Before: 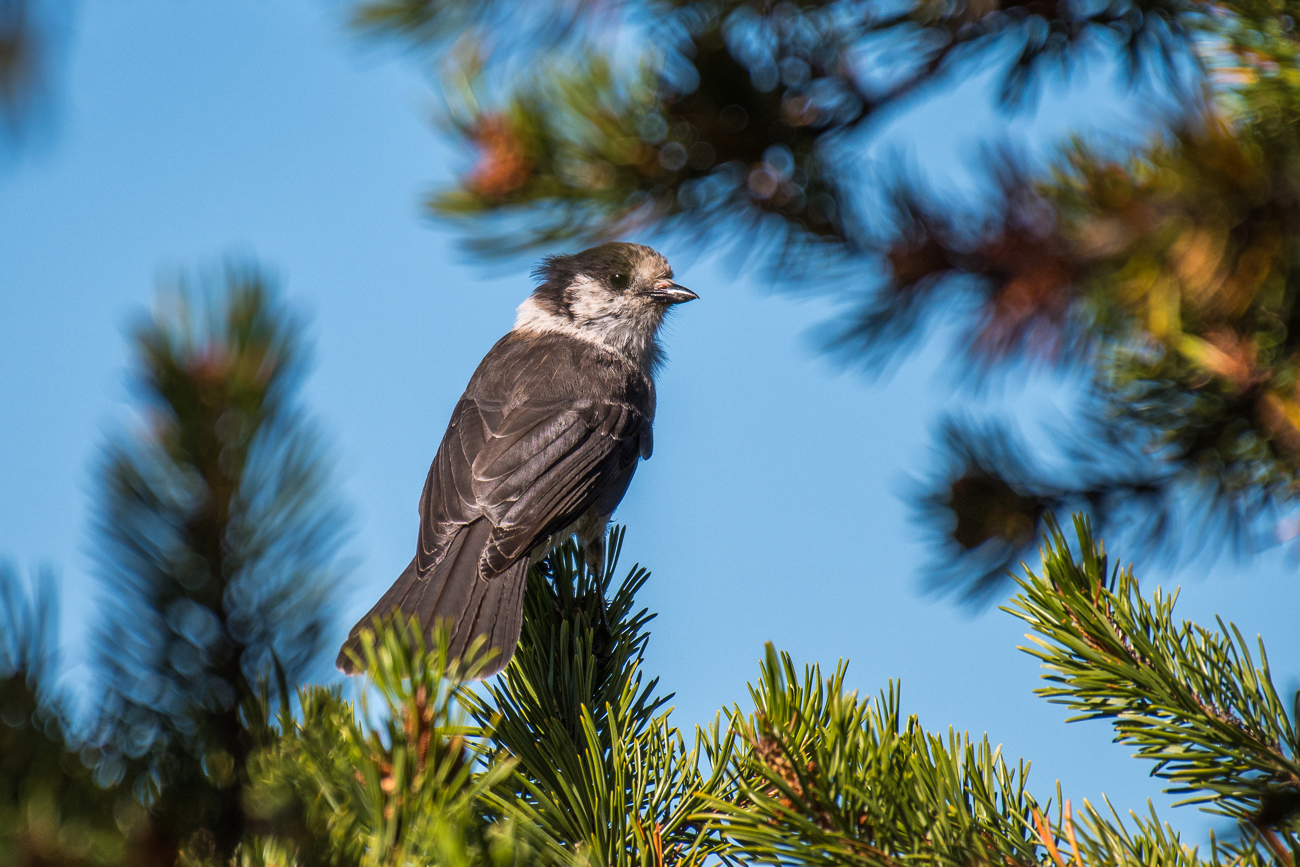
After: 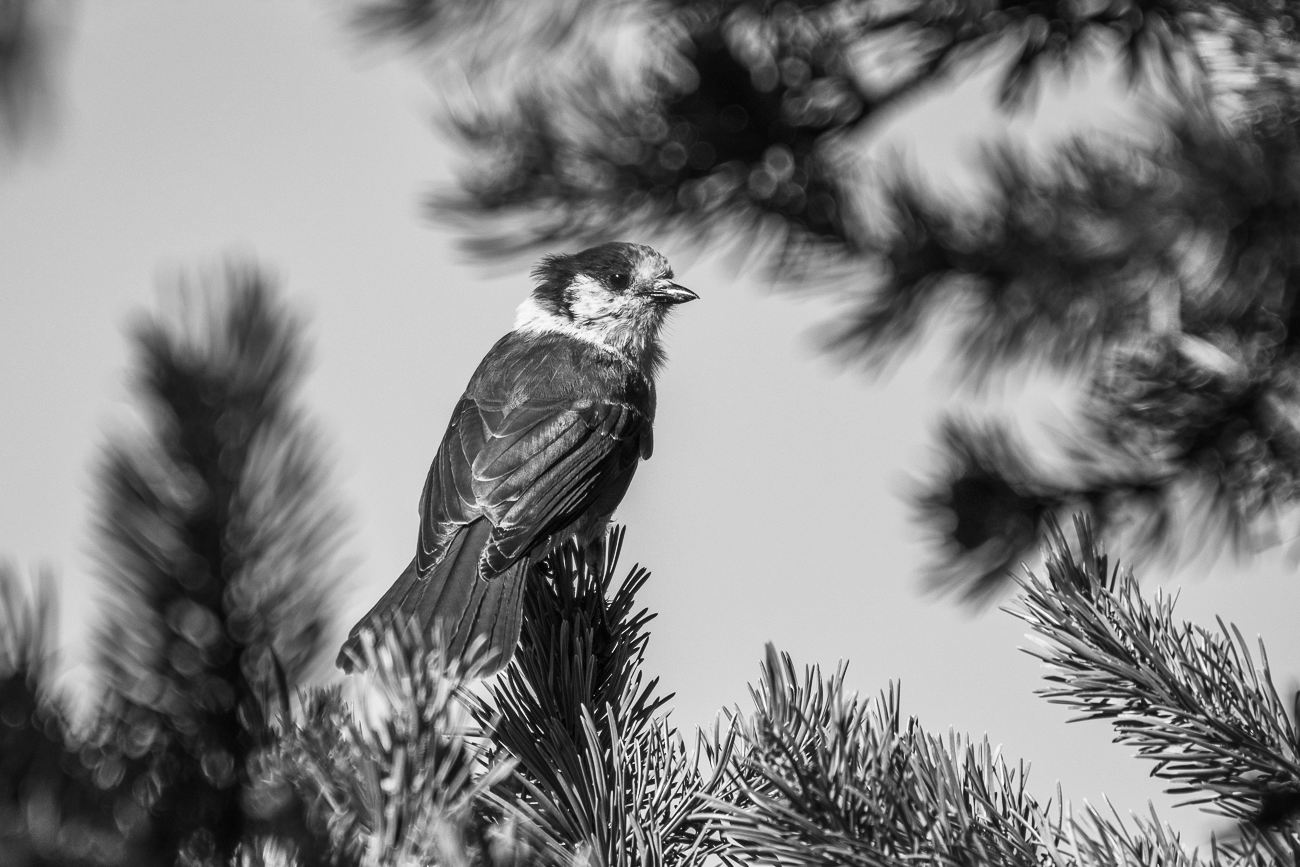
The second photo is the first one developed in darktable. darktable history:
color zones: curves: ch1 [(0, -0.014) (0.143, -0.013) (0.286, -0.013) (0.429, -0.016) (0.571, -0.019) (0.714, -0.015) (0.857, 0.002) (1, -0.014)]
contrast brightness saturation: contrast 0.23, brightness 0.1, saturation 0.29
